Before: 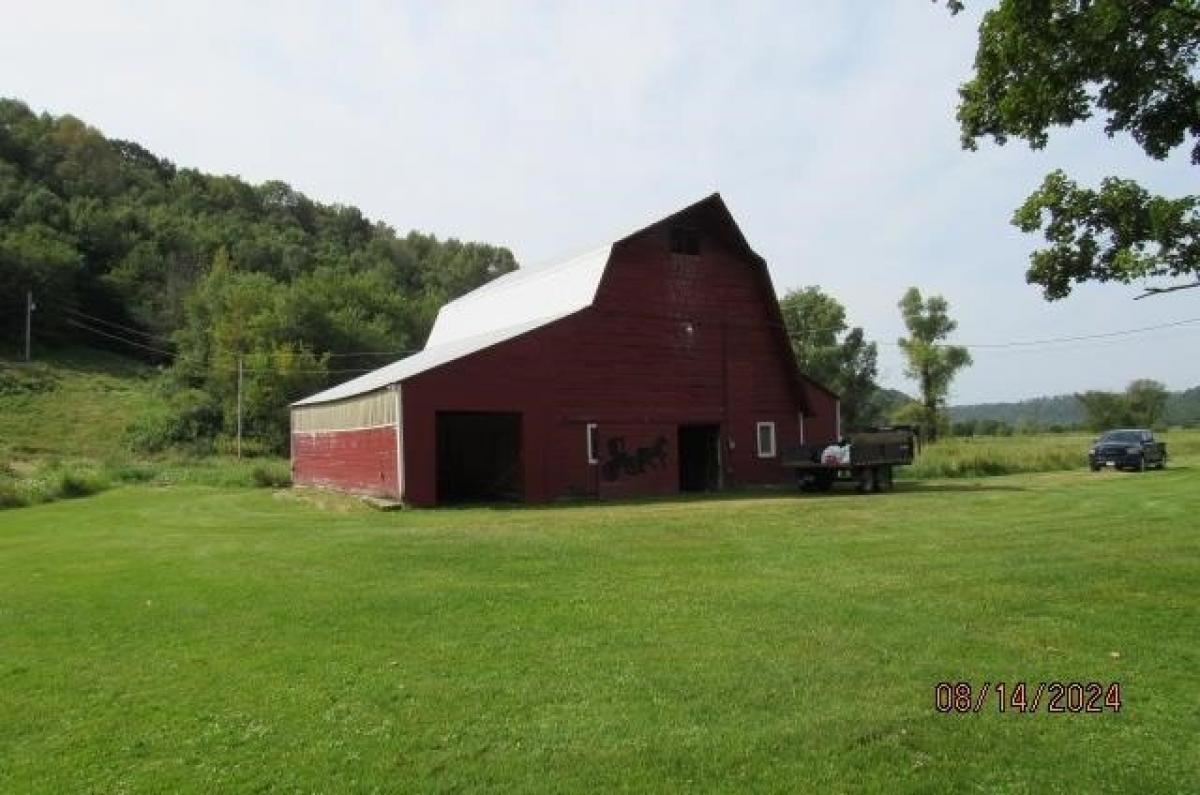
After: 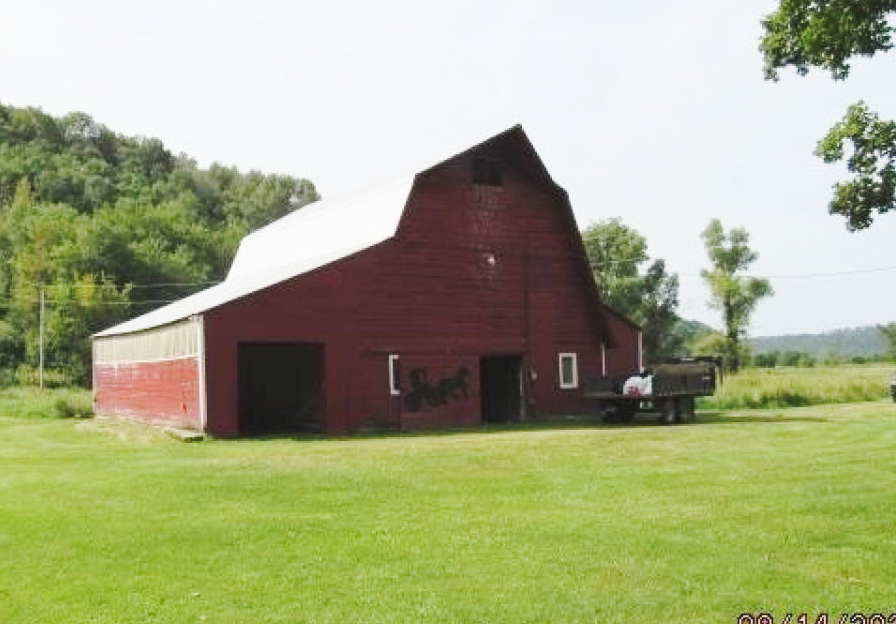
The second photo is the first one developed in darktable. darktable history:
base curve: curves: ch0 [(0, 0.007) (0.028, 0.063) (0.121, 0.311) (0.46, 0.743) (0.859, 0.957) (1, 1)], preserve colors none
crop: left 16.568%, top 8.77%, right 8.689%, bottom 12.614%
